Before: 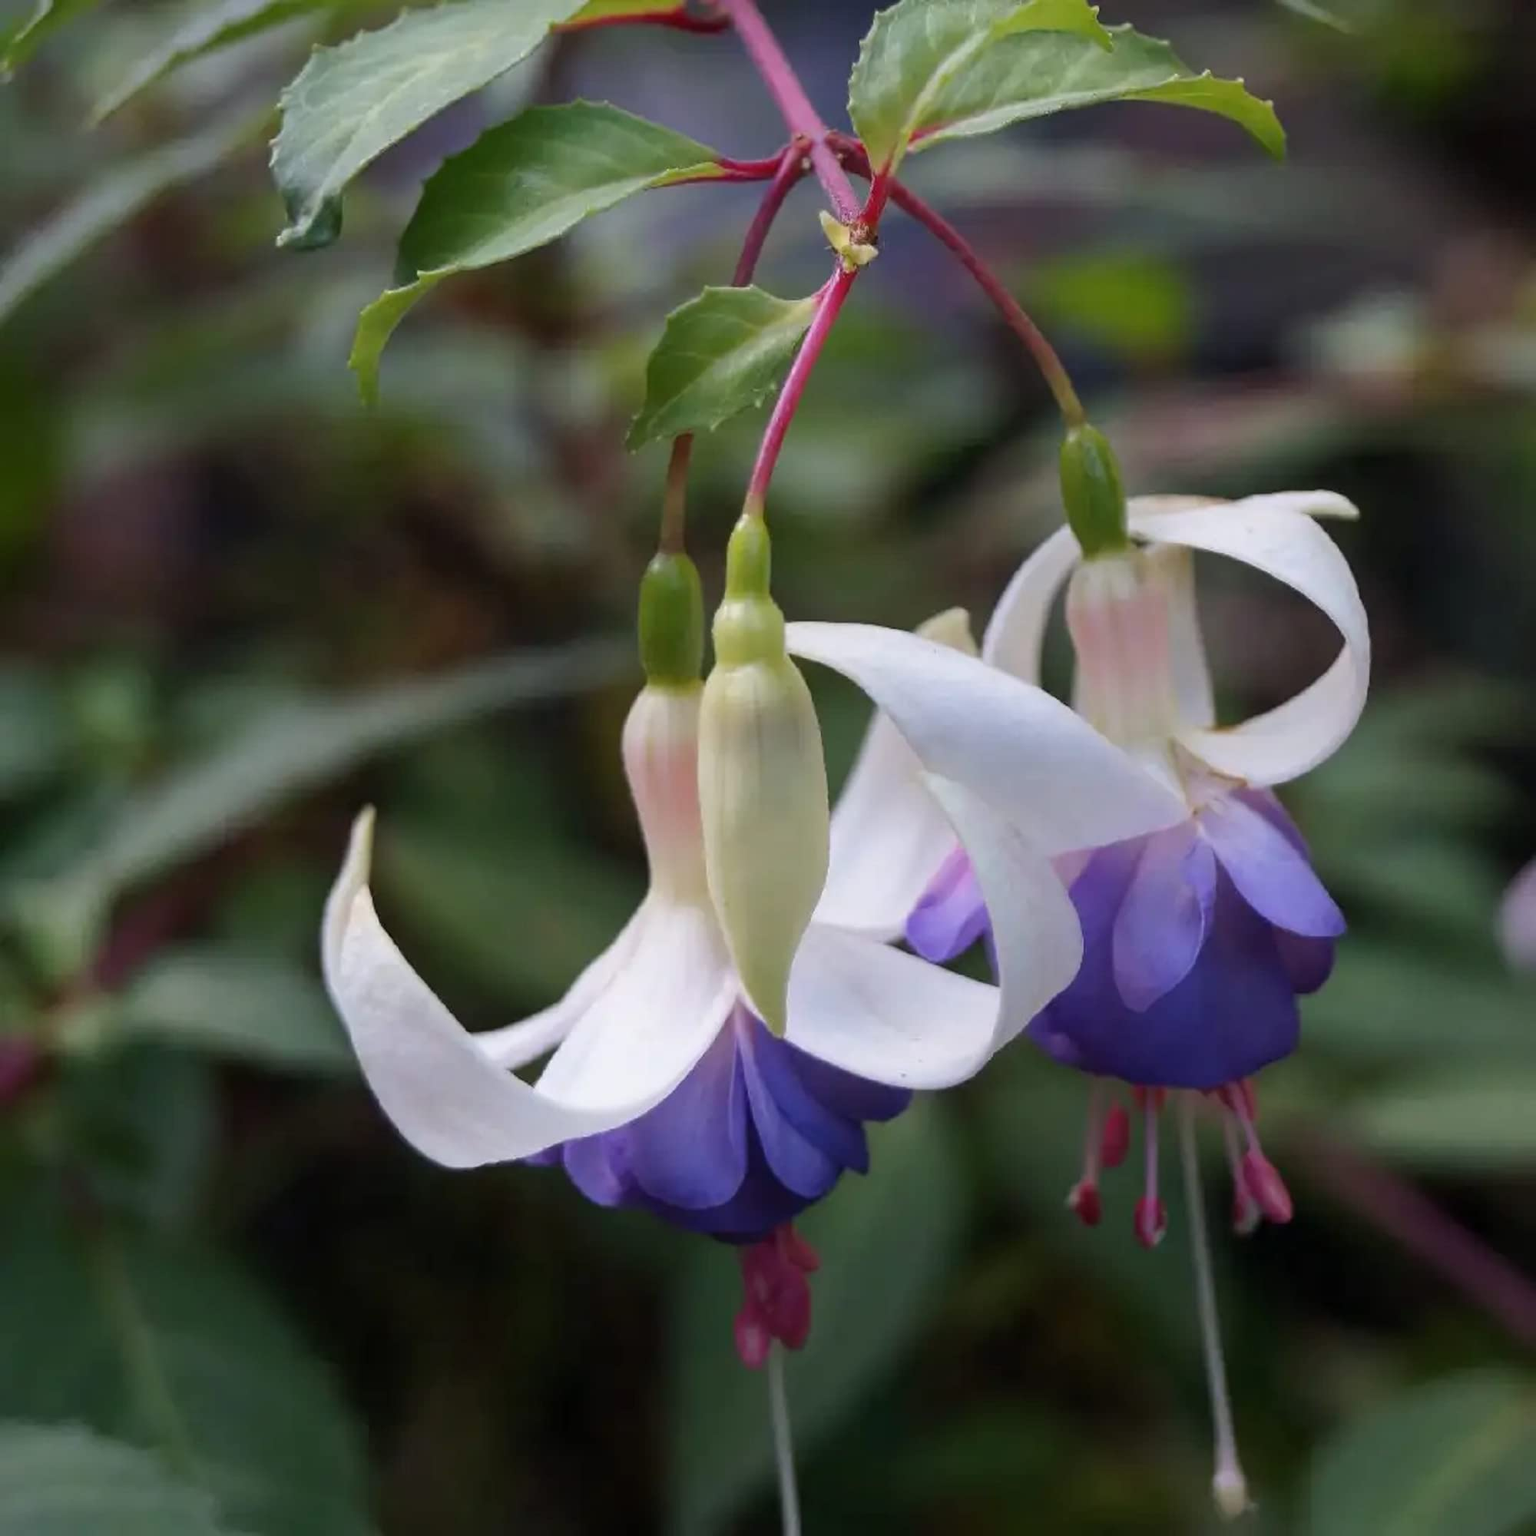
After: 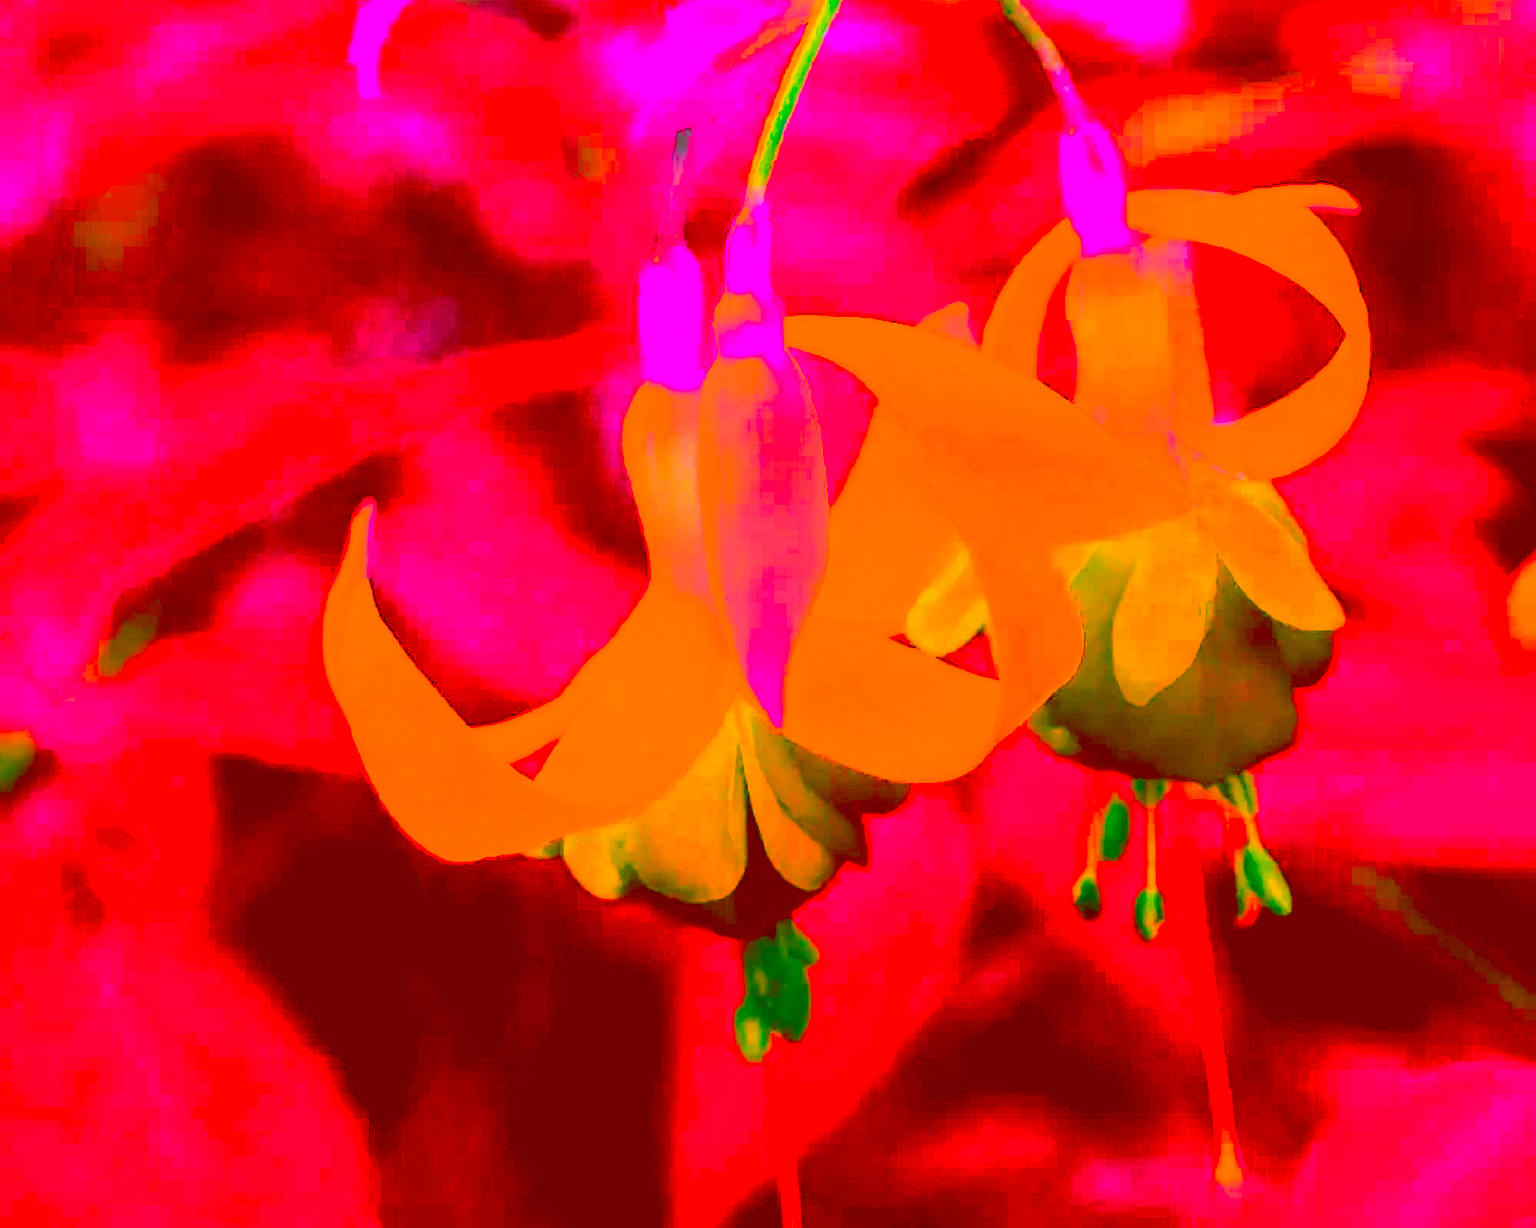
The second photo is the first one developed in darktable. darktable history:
sharpen: on, module defaults
crop and rotate: top 19.998%
rgb levels: levels [[0.013, 0.434, 0.89], [0, 0.5, 1], [0, 0.5, 1]]
base curve: curves: ch0 [(0, 0) (0.036, 0.037) (0.121, 0.228) (0.46, 0.76) (0.859, 0.983) (1, 1)], preserve colors none
color correction: highlights a* -39.68, highlights b* -40, shadows a* -40, shadows b* -40, saturation -3
exposure: black level correction 0, exposure 1.1 EV, compensate highlight preservation false
